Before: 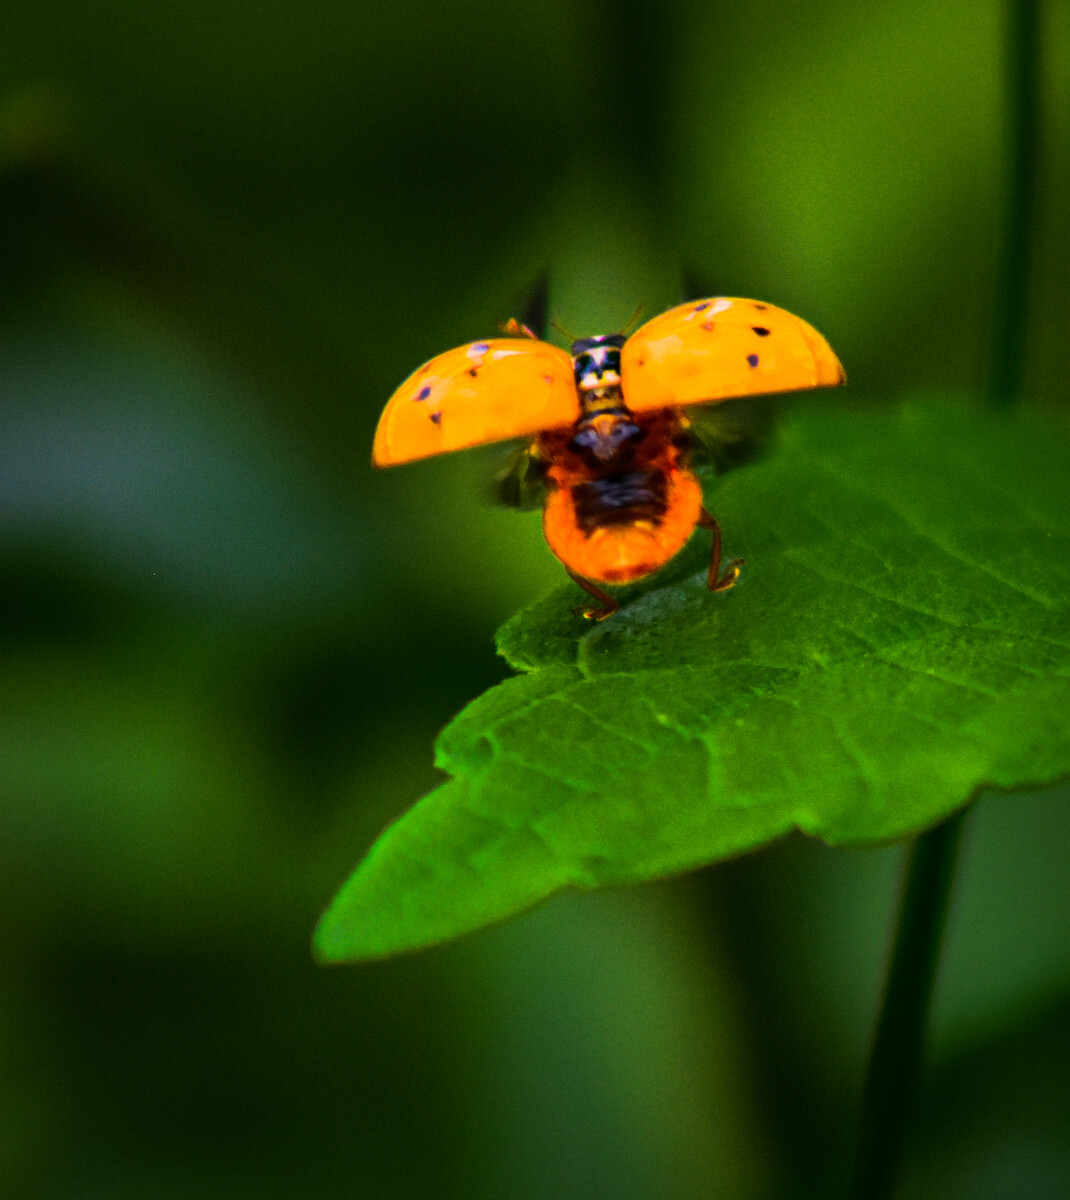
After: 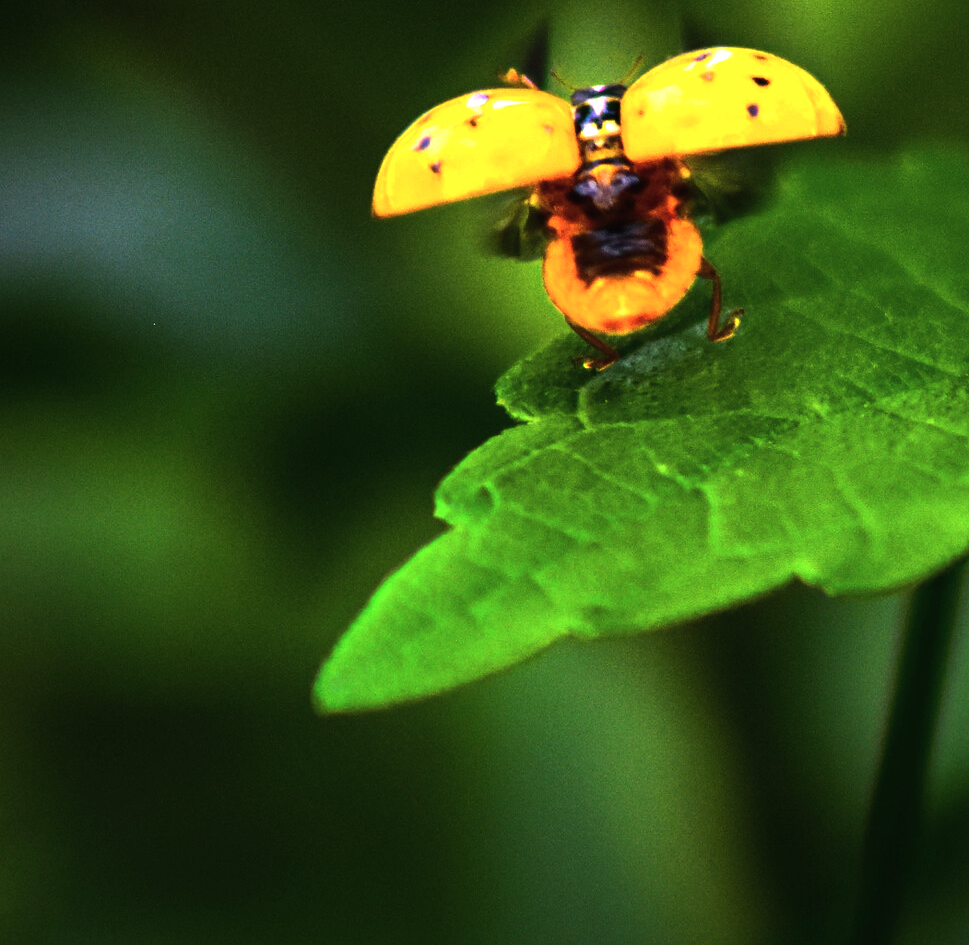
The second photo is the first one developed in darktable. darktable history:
crop: top 20.916%, right 9.437%, bottom 0.316%
color zones: curves: ch0 [(0, 0.613) (0.01, 0.613) (0.245, 0.448) (0.498, 0.529) (0.642, 0.665) (0.879, 0.777) (0.99, 0.613)]; ch1 [(0, 0) (0.143, 0) (0.286, 0) (0.429, 0) (0.571, 0) (0.714, 0) (0.857, 0)], mix -93.41%
tone equalizer: -8 EV -0.75 EV, -7 EV -0.7 EV, -6 EV -0.6 EV, -5 EV -0.4 EV, -3 EV 0.4 EV, -2 EV 0.6 EV, -1 EV 0.7 EV, +0 EV 0.75 EV, edges refinement/feathering 500, mask exposure compensation -1.57 EV, preserve details no
exposure: black level correction -0.002, exposure 0.54 EV, compensate highlight preservation false
